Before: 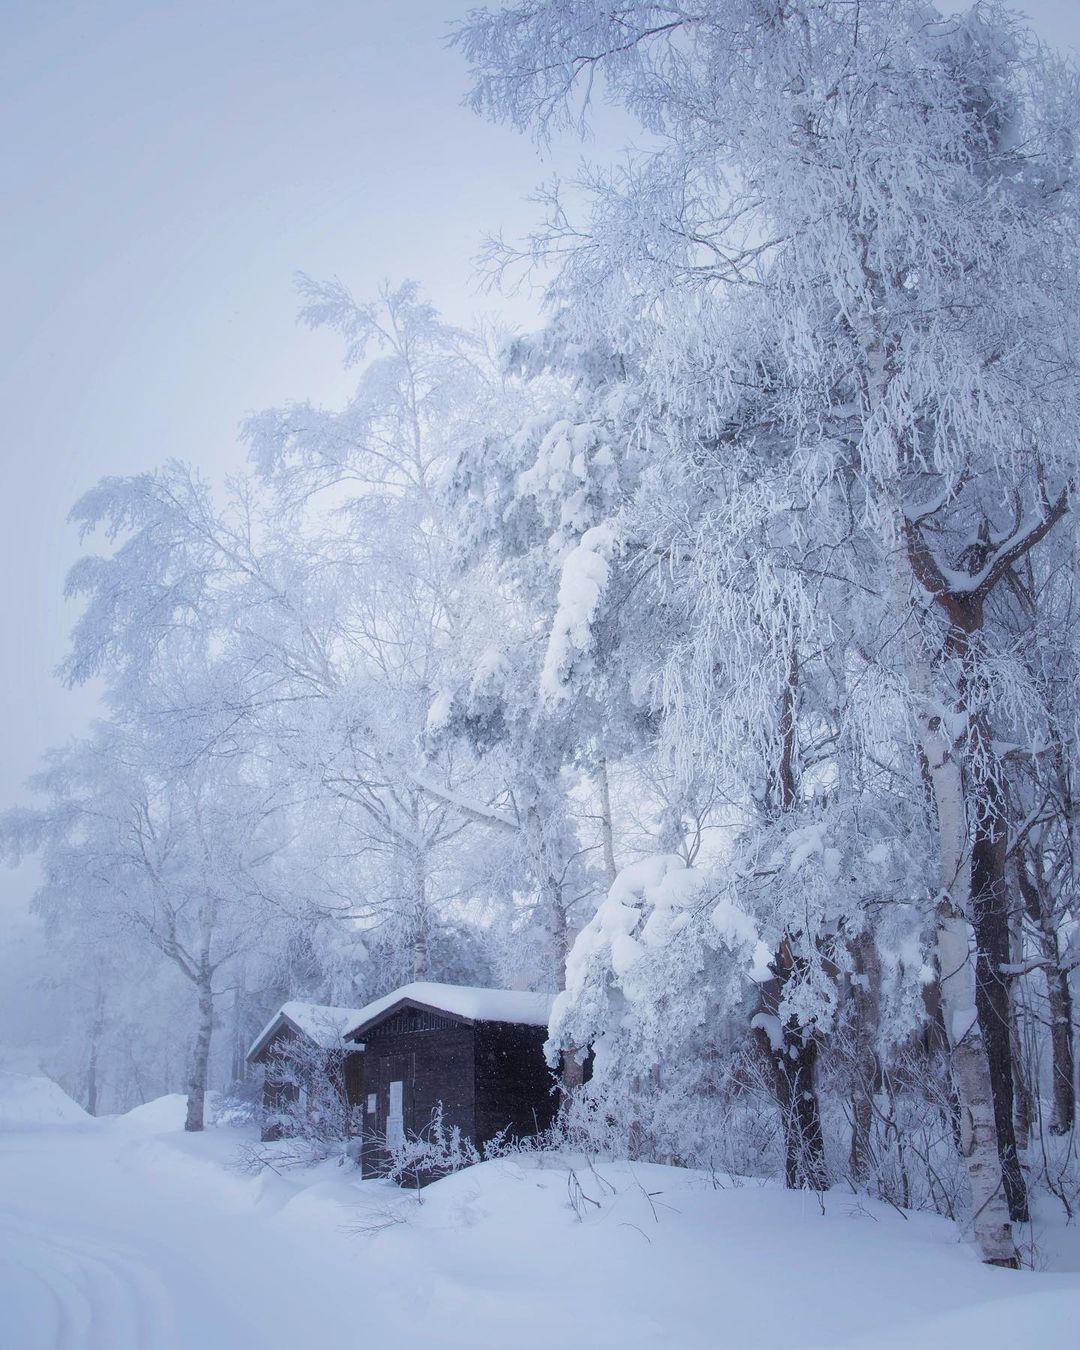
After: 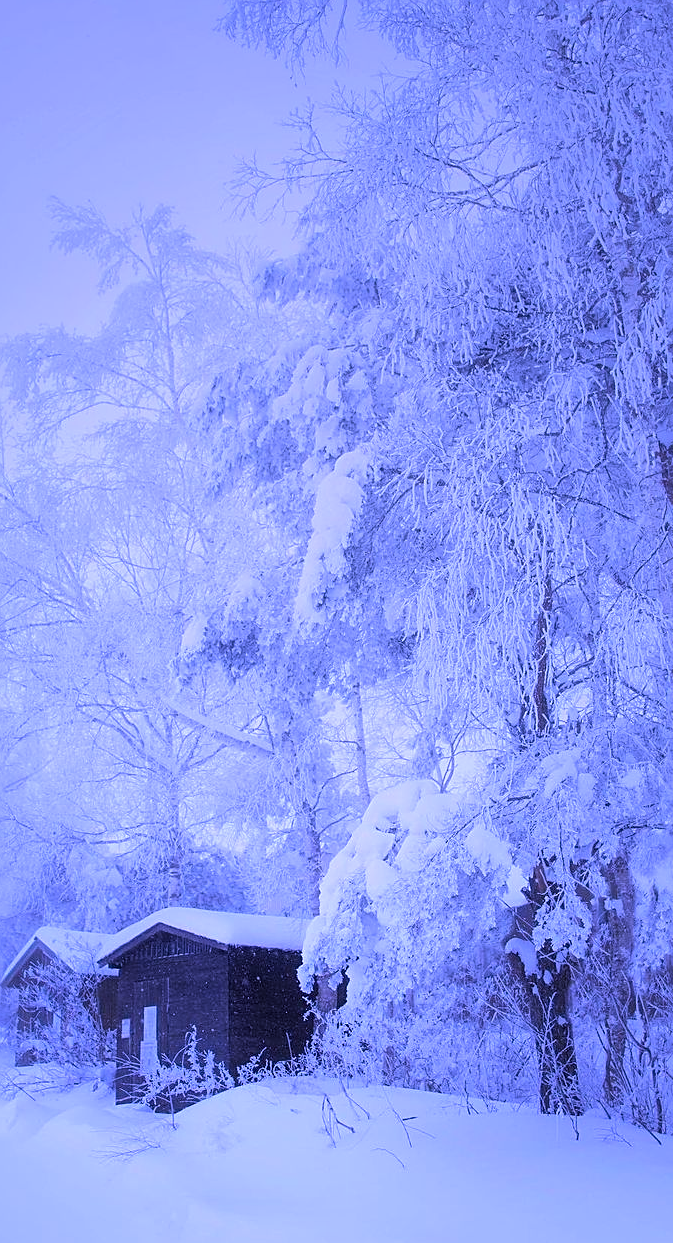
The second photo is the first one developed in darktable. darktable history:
graduated density: on, module defaults
crop and rotate: left 22.918%, top 5.629%, right 14.711%, bottom 2.247%
sharpen: on, module defaults
white balance: red 0.98, blue 1.61
